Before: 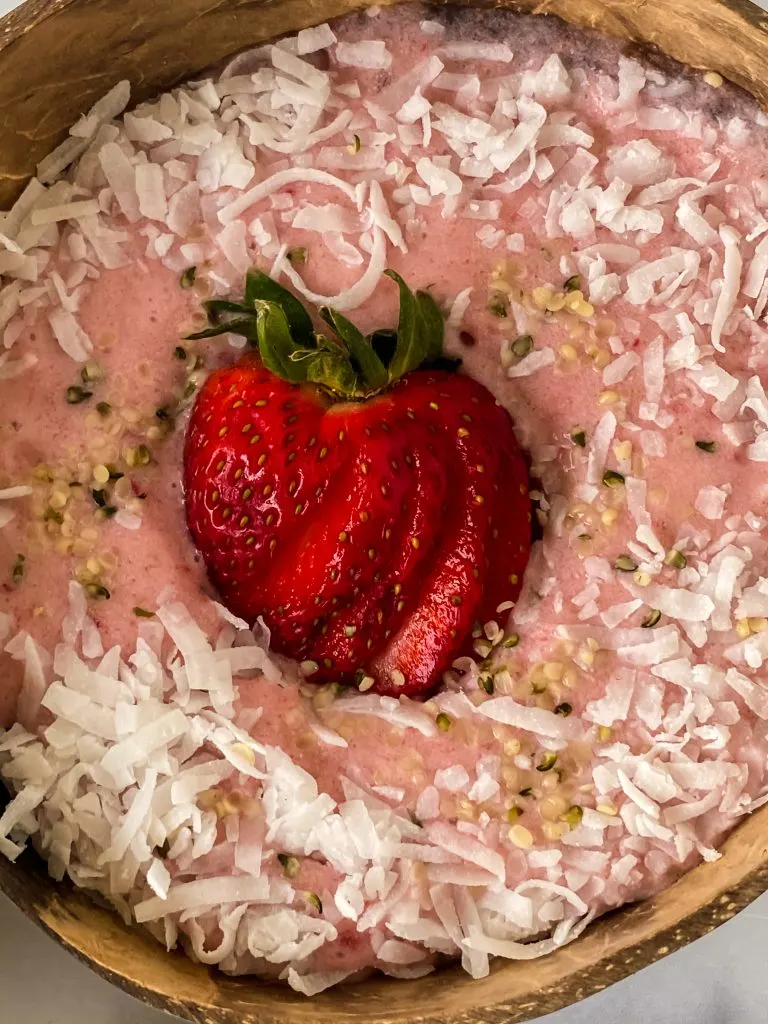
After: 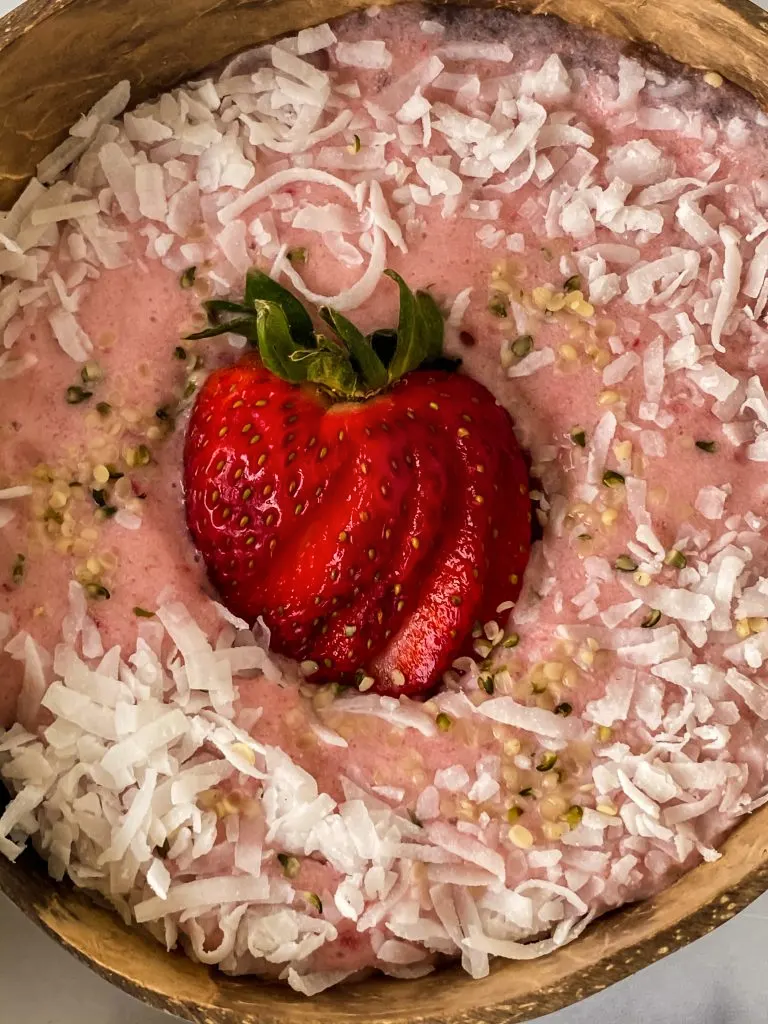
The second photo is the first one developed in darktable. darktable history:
shadows and highlights: shadows color adjustment 99.14%, highlights color adjustment 0.774%, soften with gaussian
